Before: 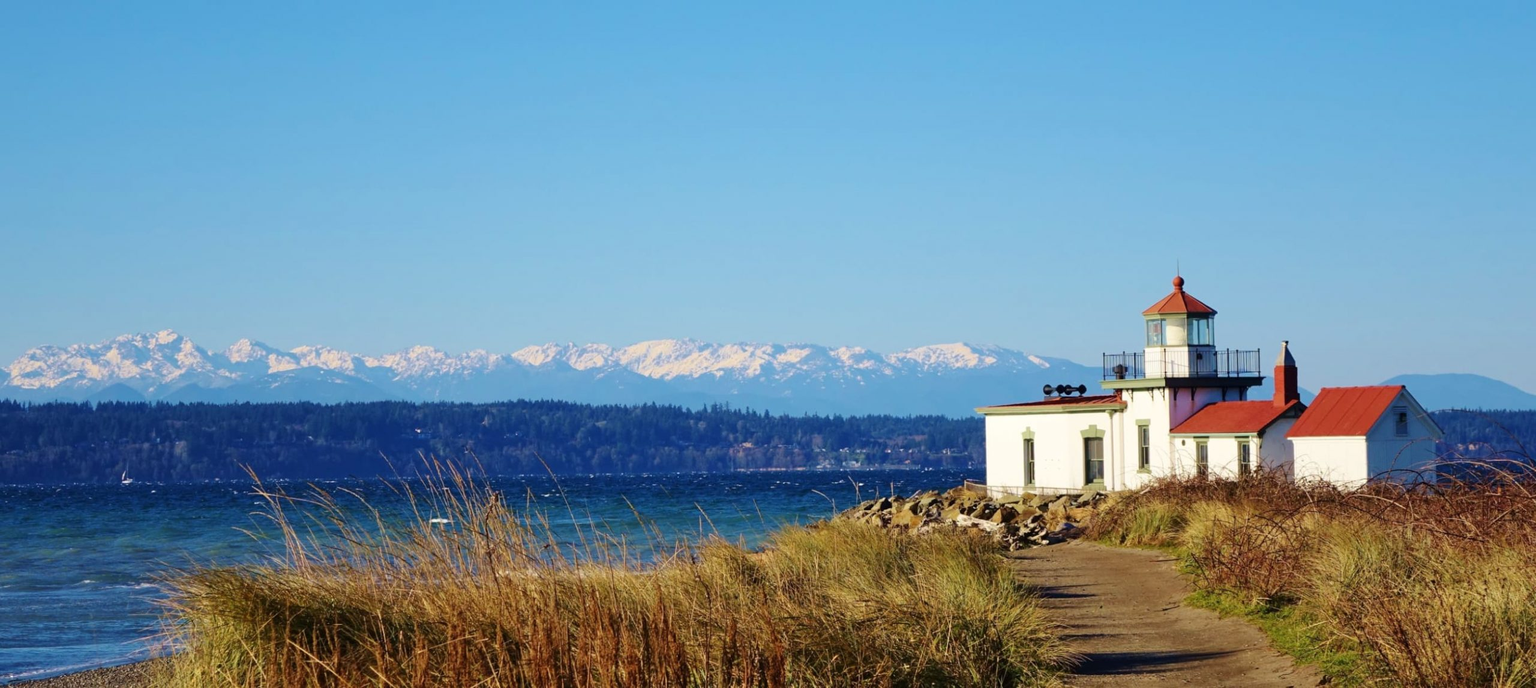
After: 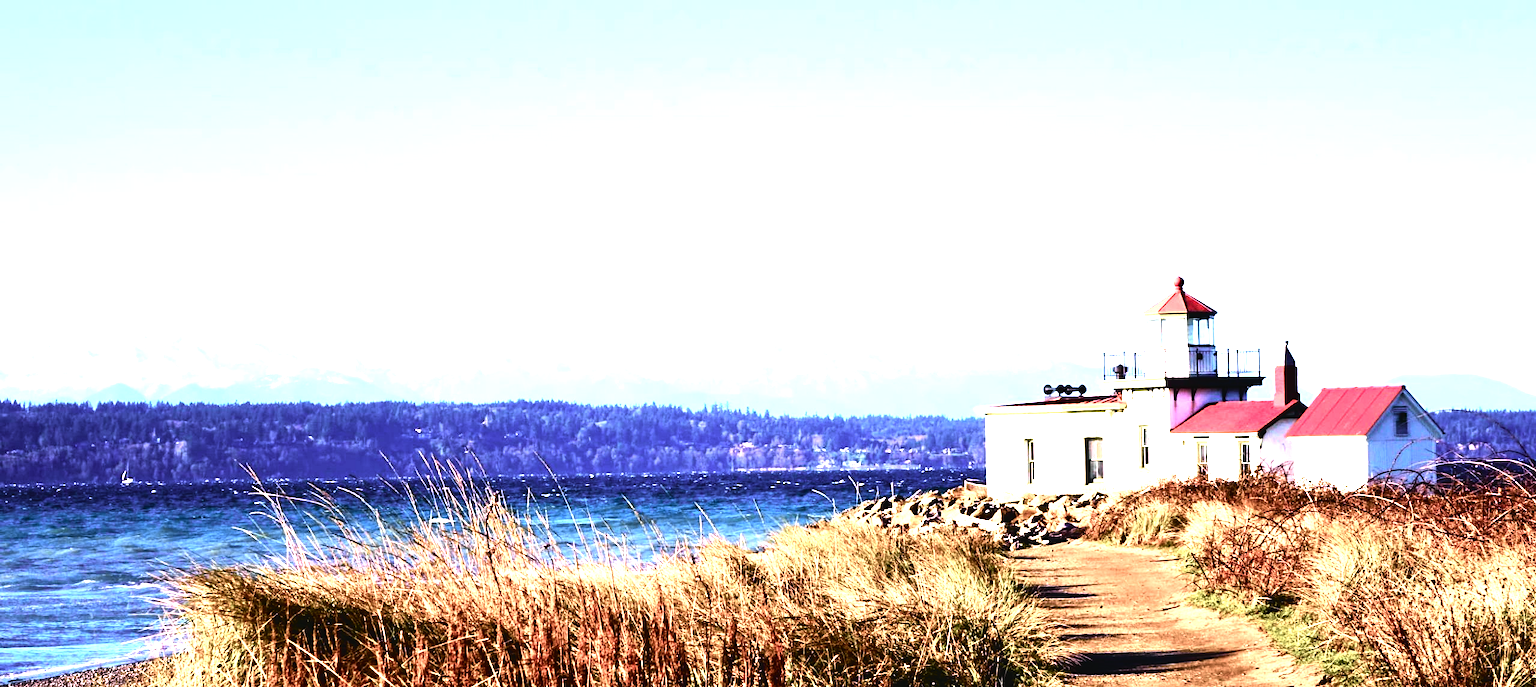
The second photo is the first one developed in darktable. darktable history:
tone curve: curves: ch0 [(0, 0.039) (0.113, 0.081) (0.204, 0.204) (0.498, 0.608) (0.709, 0.819) (0.984, 0.961)]; ch1 [(0, 0) (0.172, 0.123) (0.317, 0.272) (0.414, 0.382) (0.476, 0.479) (0.505, 0.501) (0.528, 0.54) (0.618, 0.647) (0.709, 0.764) (1, 1)]; ch2 [(0, 0) (0.411, 0.424) (0.492, 0.502) (0.521, 0.513) (0.537, 0.57) (0.686, 0.638) (1, 1)], color space Lab, independent channels, preserve colors none
levels: levels [0.012, 0.367, 0.697]
white balance: red 1.042, blue 1.17
tone equalizer: -8 EV -0.75 EV, -7 EV -0.7 EV, -6 EV -0.6 EV, -5 EV -0.4 EV, -3 EV 0.4 EV, -2 EV 0.6 EV, -1 EV 0.7 EV, +0 EV 0.75 EV, edges refinement/feathering 500, mask exposure compensation -1.57 EV, preserve details no
